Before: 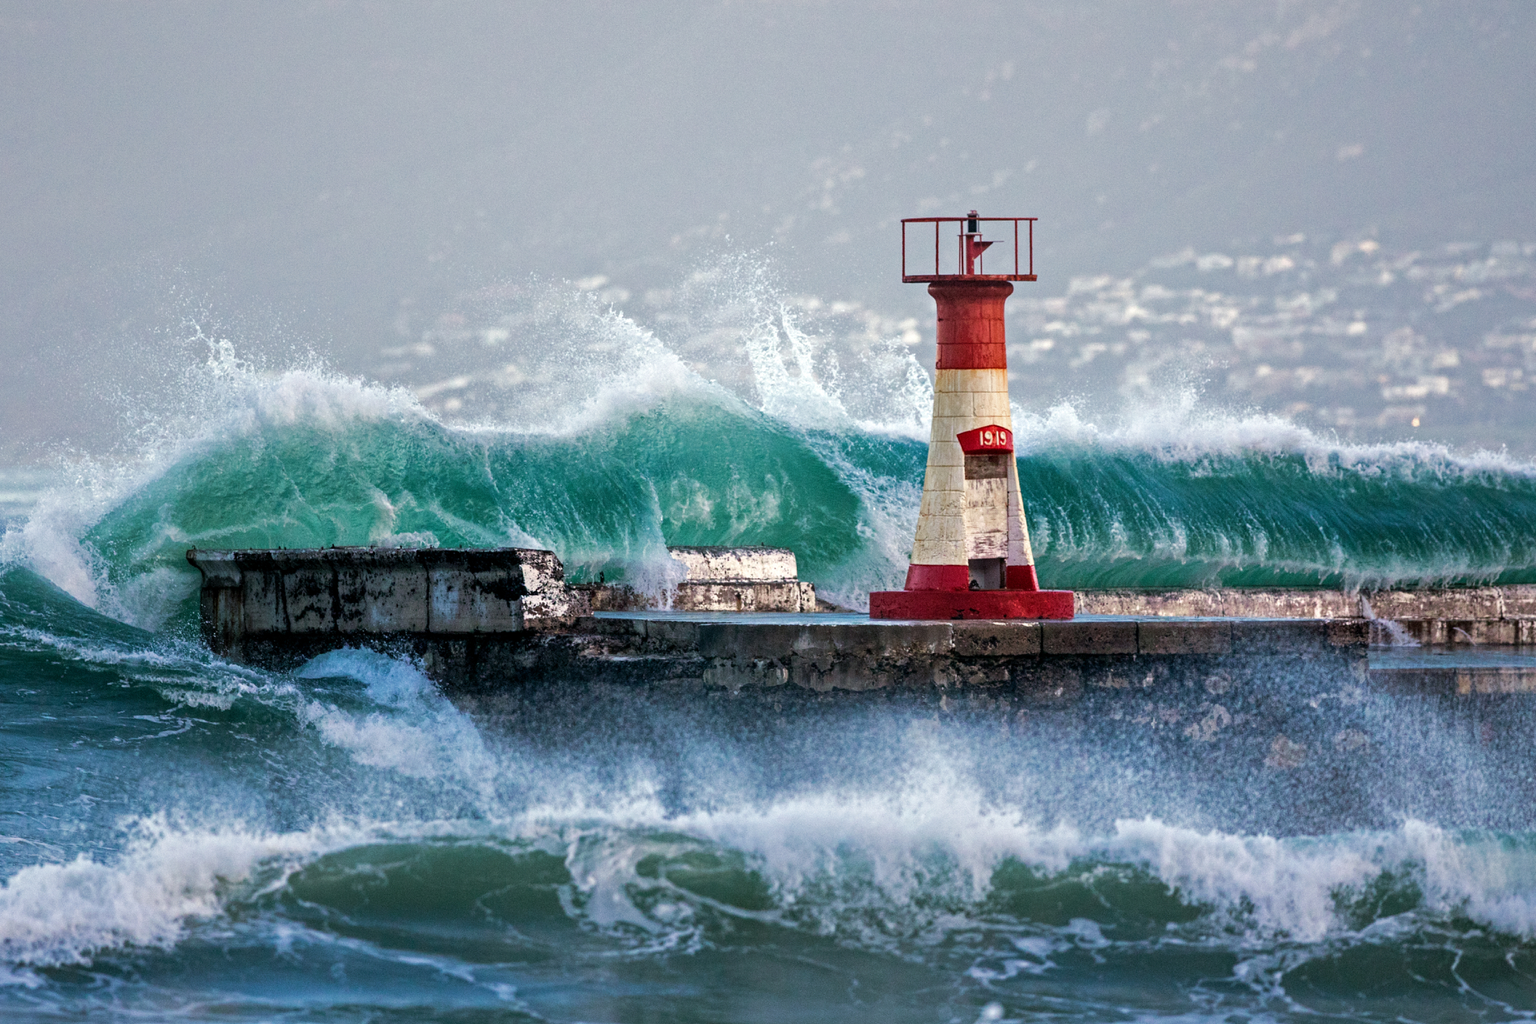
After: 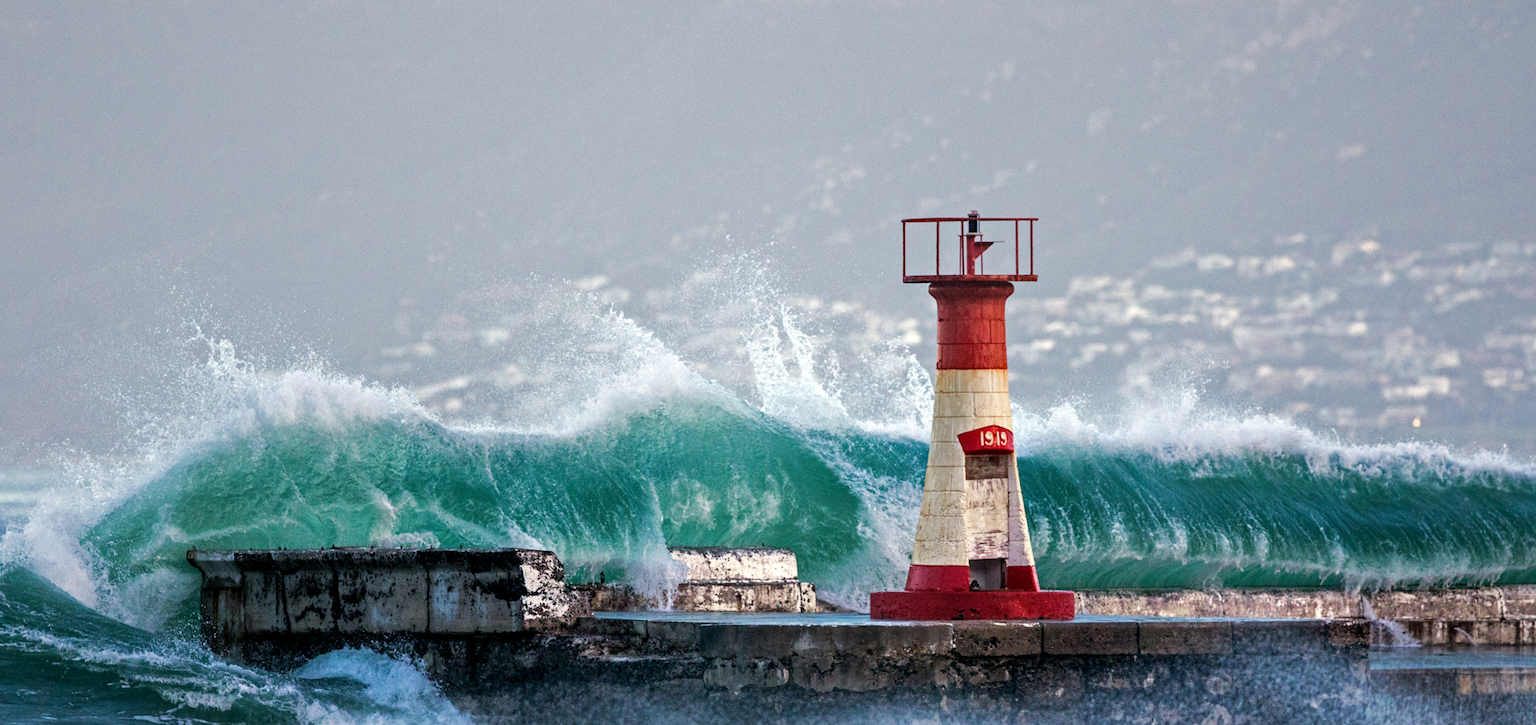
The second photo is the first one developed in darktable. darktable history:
crop: right 0.001%, bottom 29.139%
